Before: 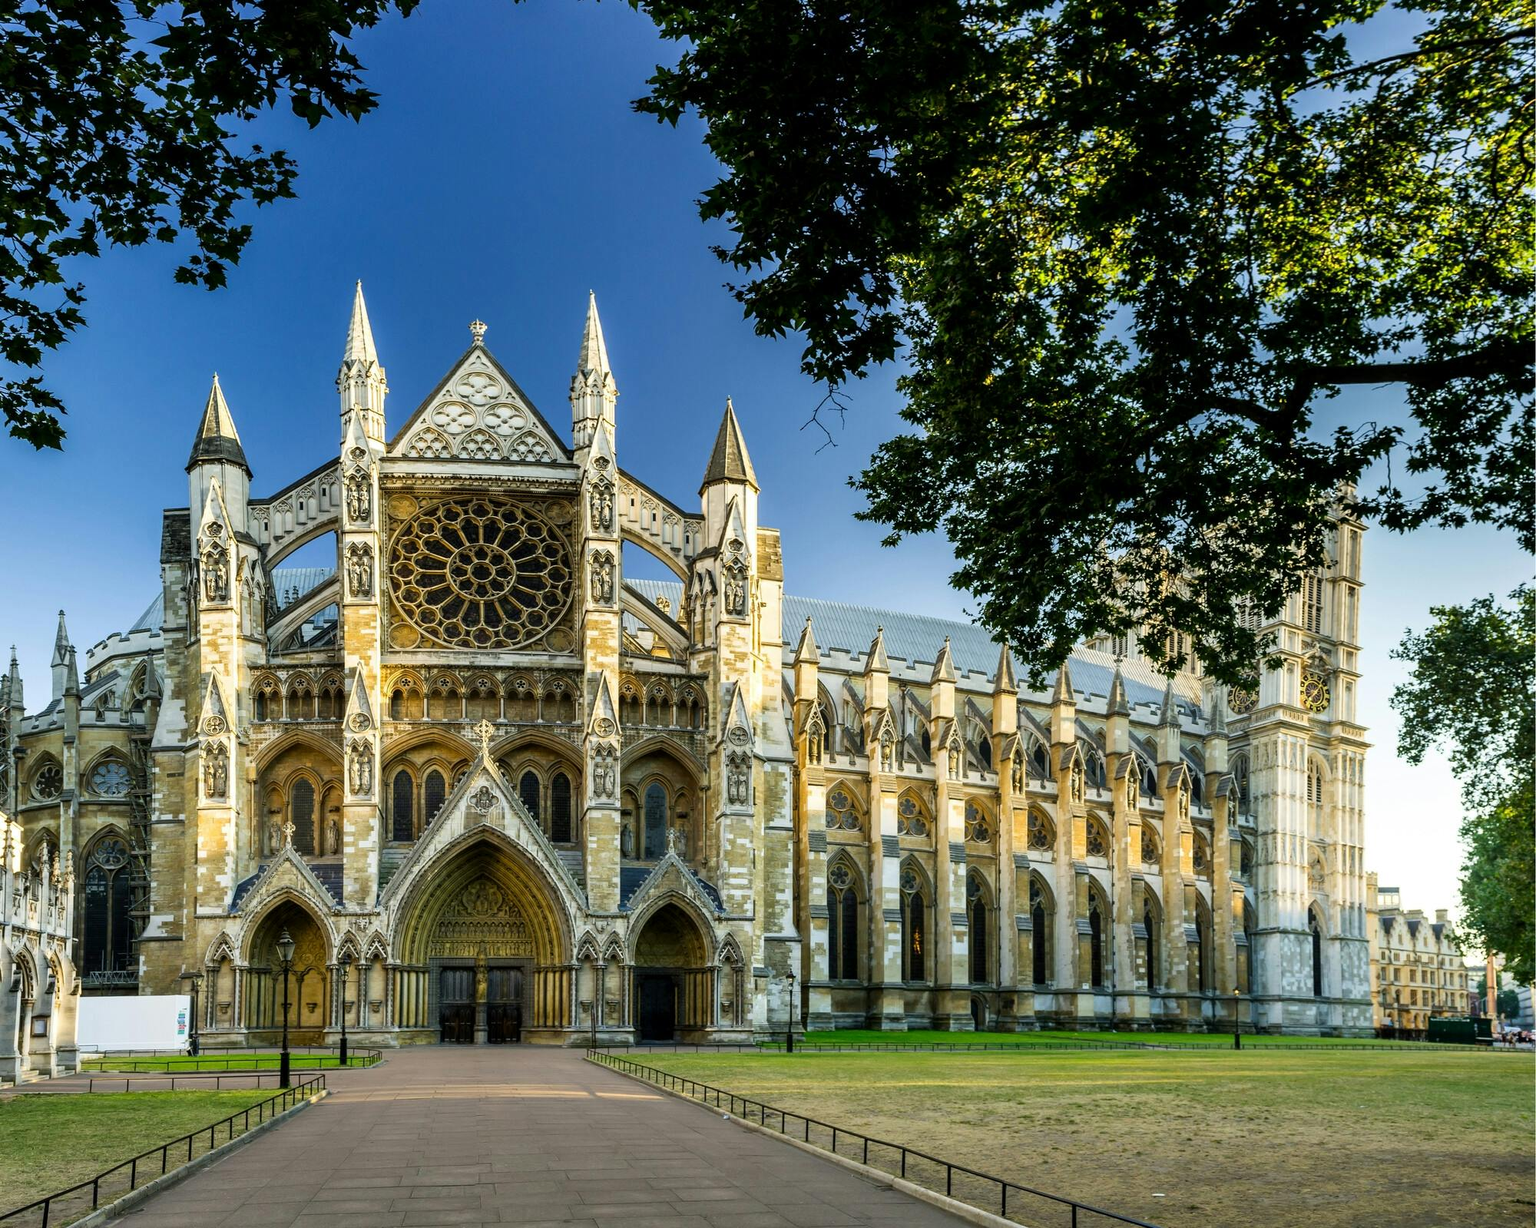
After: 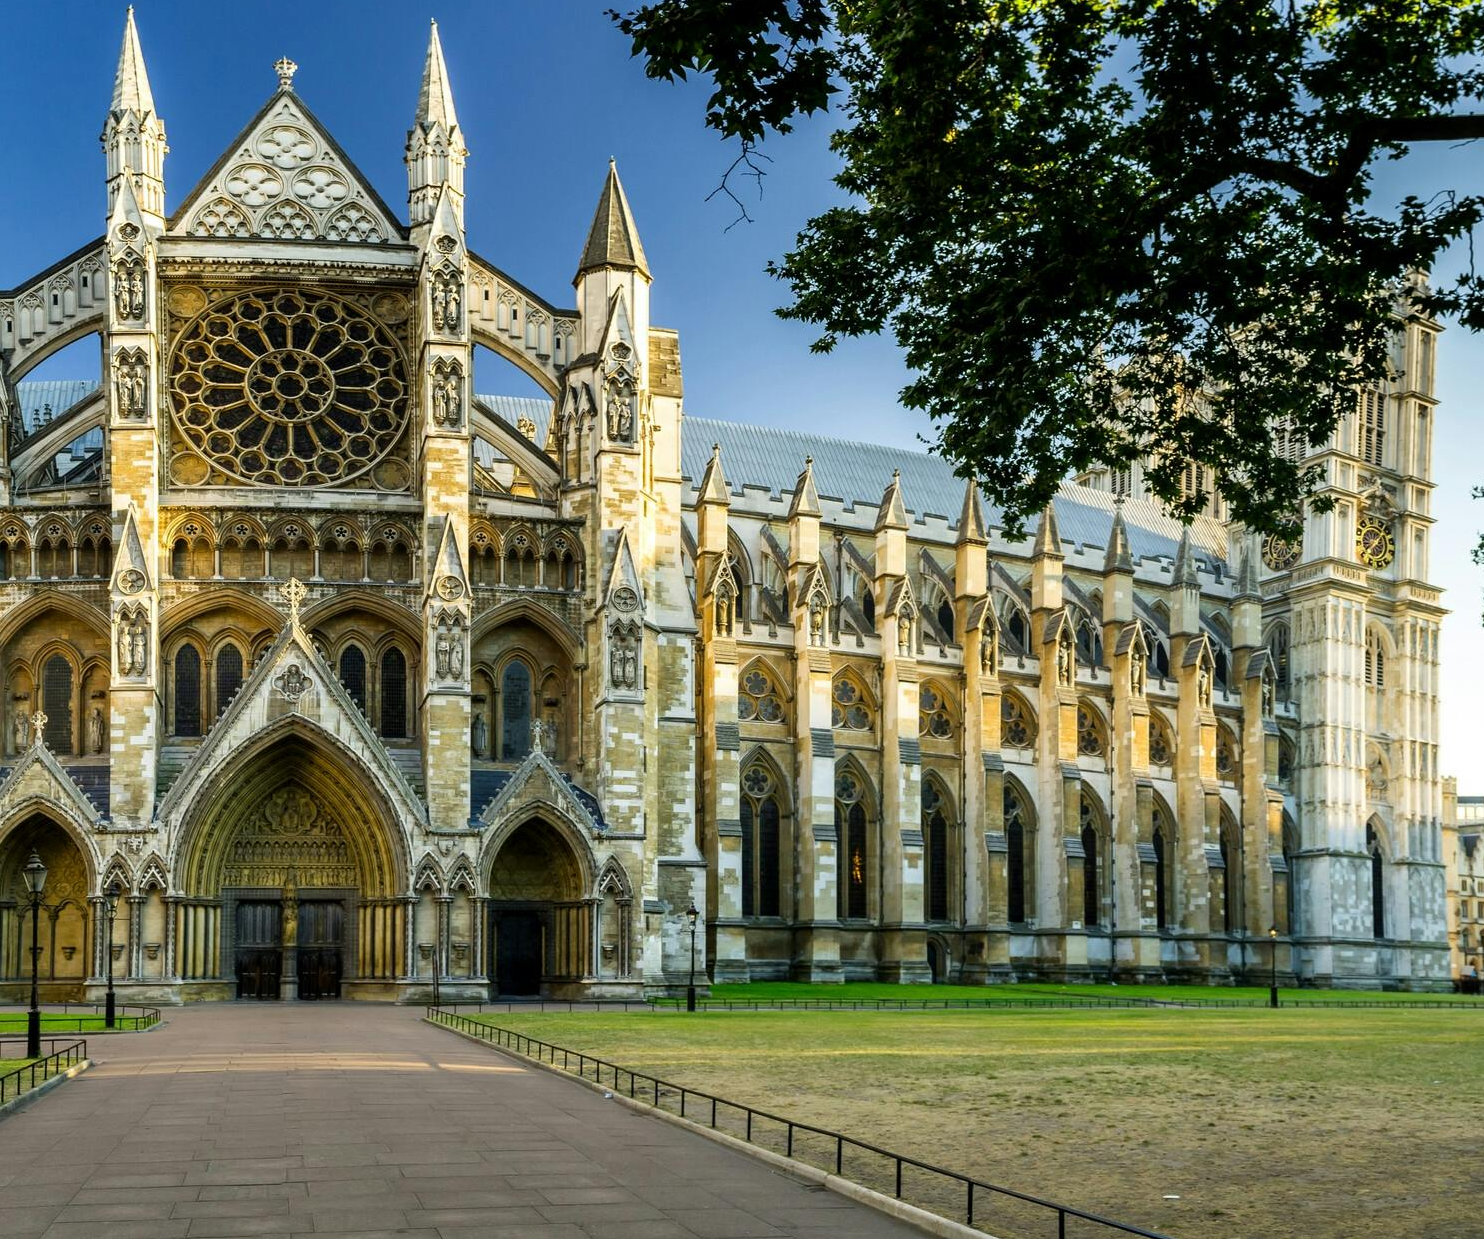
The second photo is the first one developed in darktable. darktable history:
crop: left 16.868%, top 22.464%, right 8.923%
